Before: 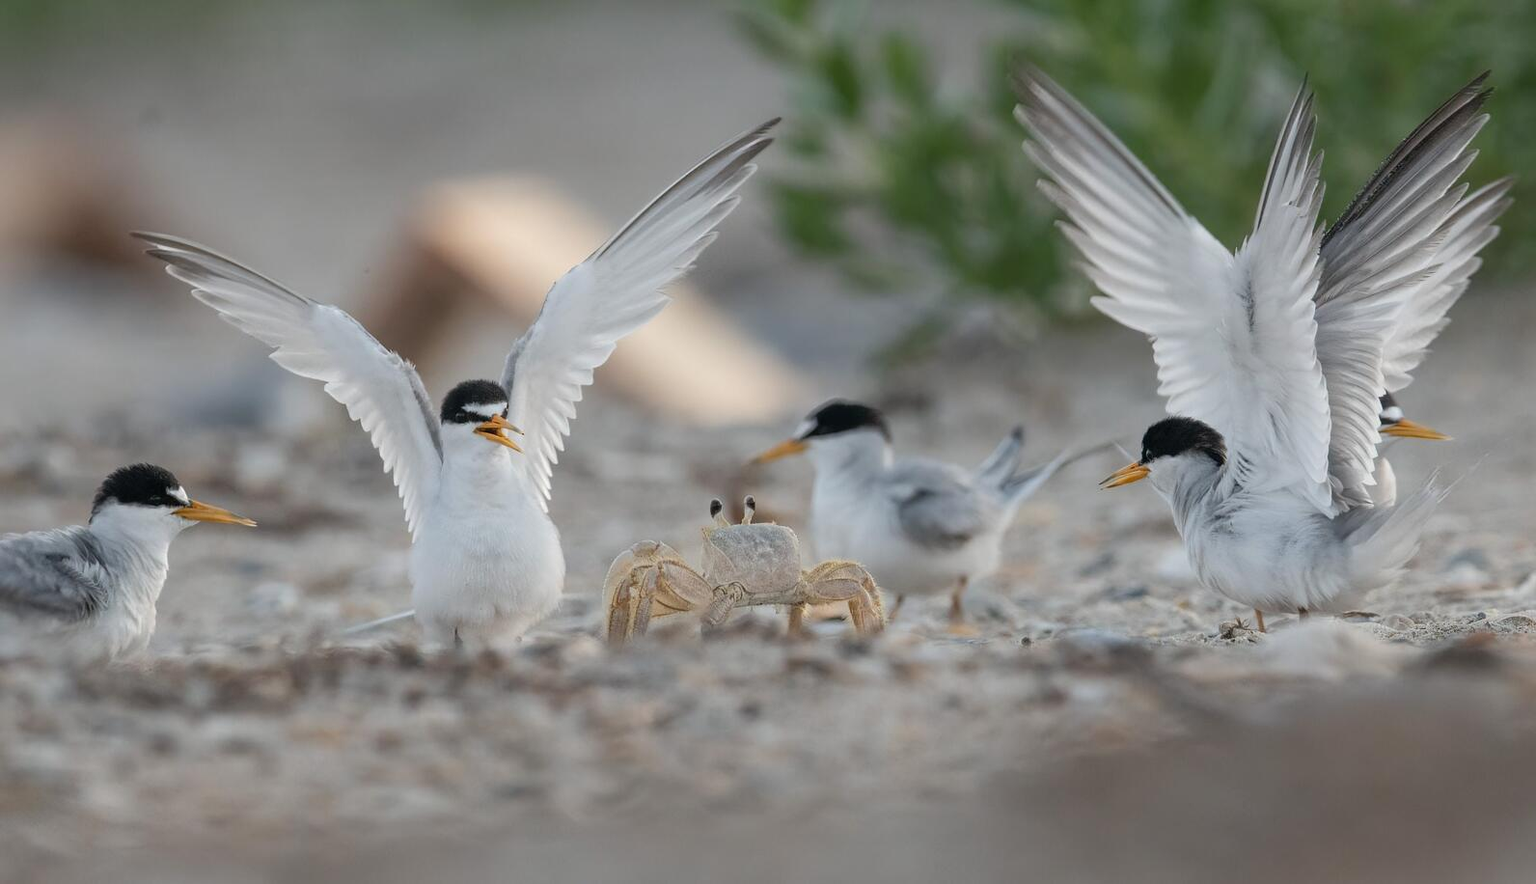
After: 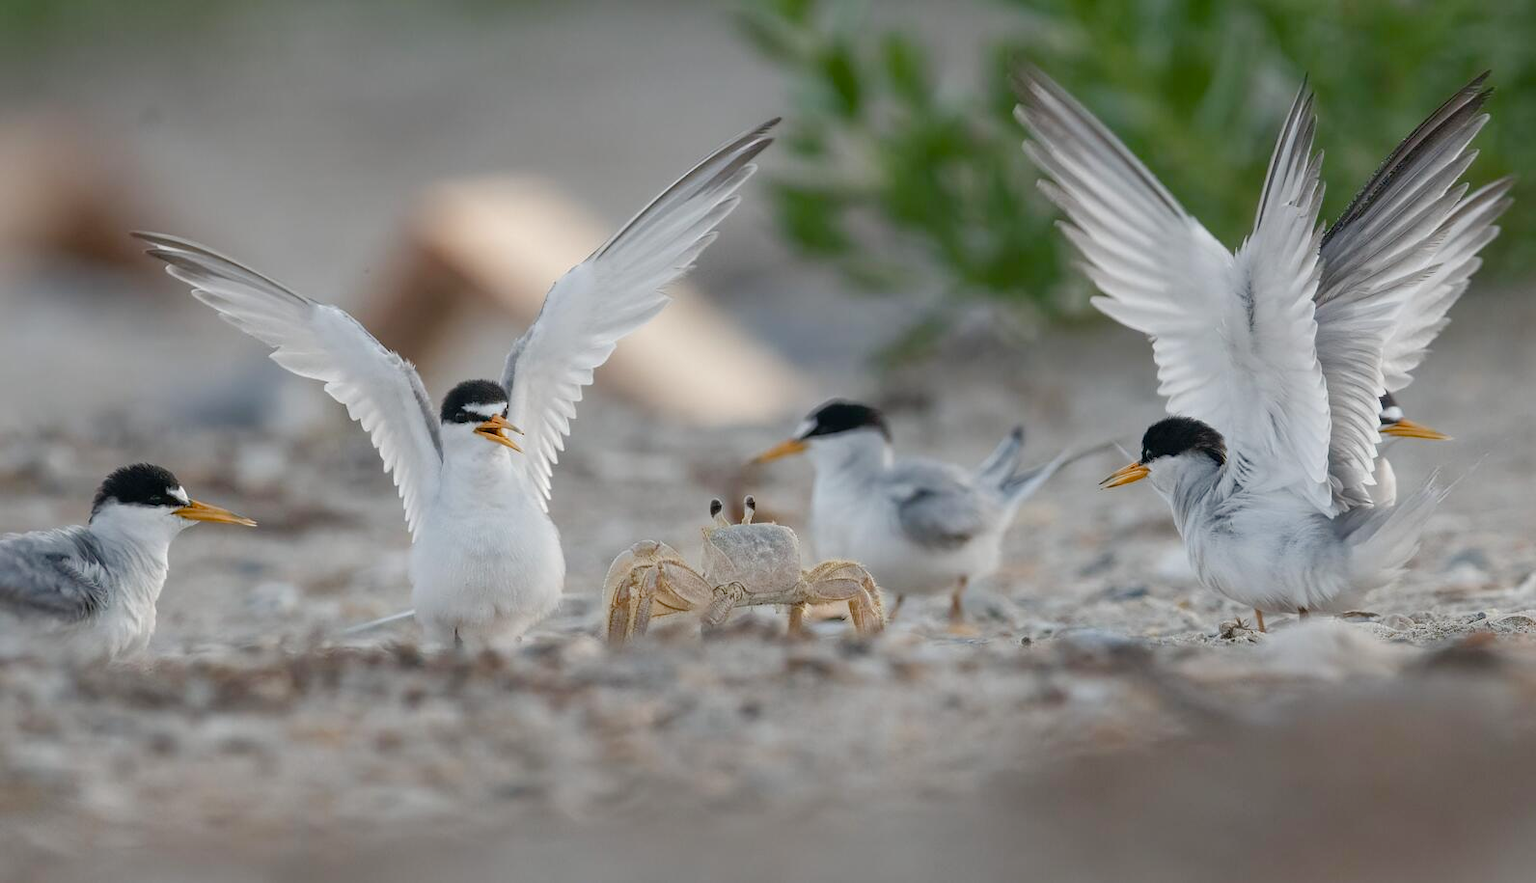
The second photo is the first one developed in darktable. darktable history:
color balance rgb: linear chroma grading › global chroma 5.512%, perceptual saturation grading › global saturation 20%, perceptual saturation grading › highlights -49.181%, perceptual saturation grading › shadows 24.388%
